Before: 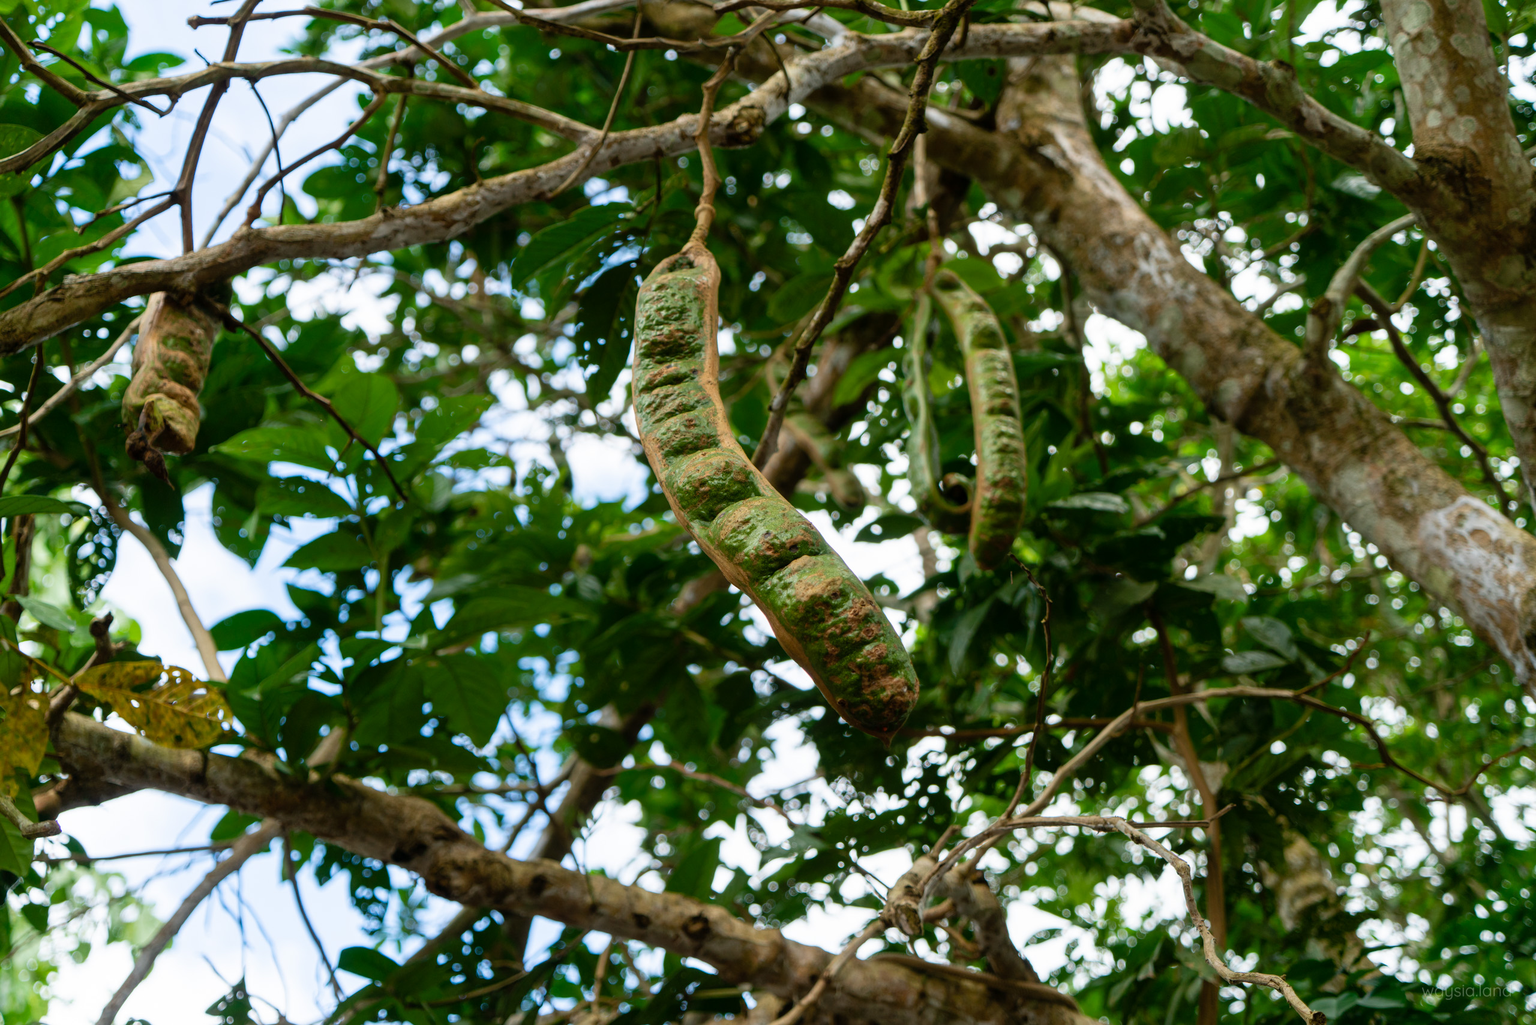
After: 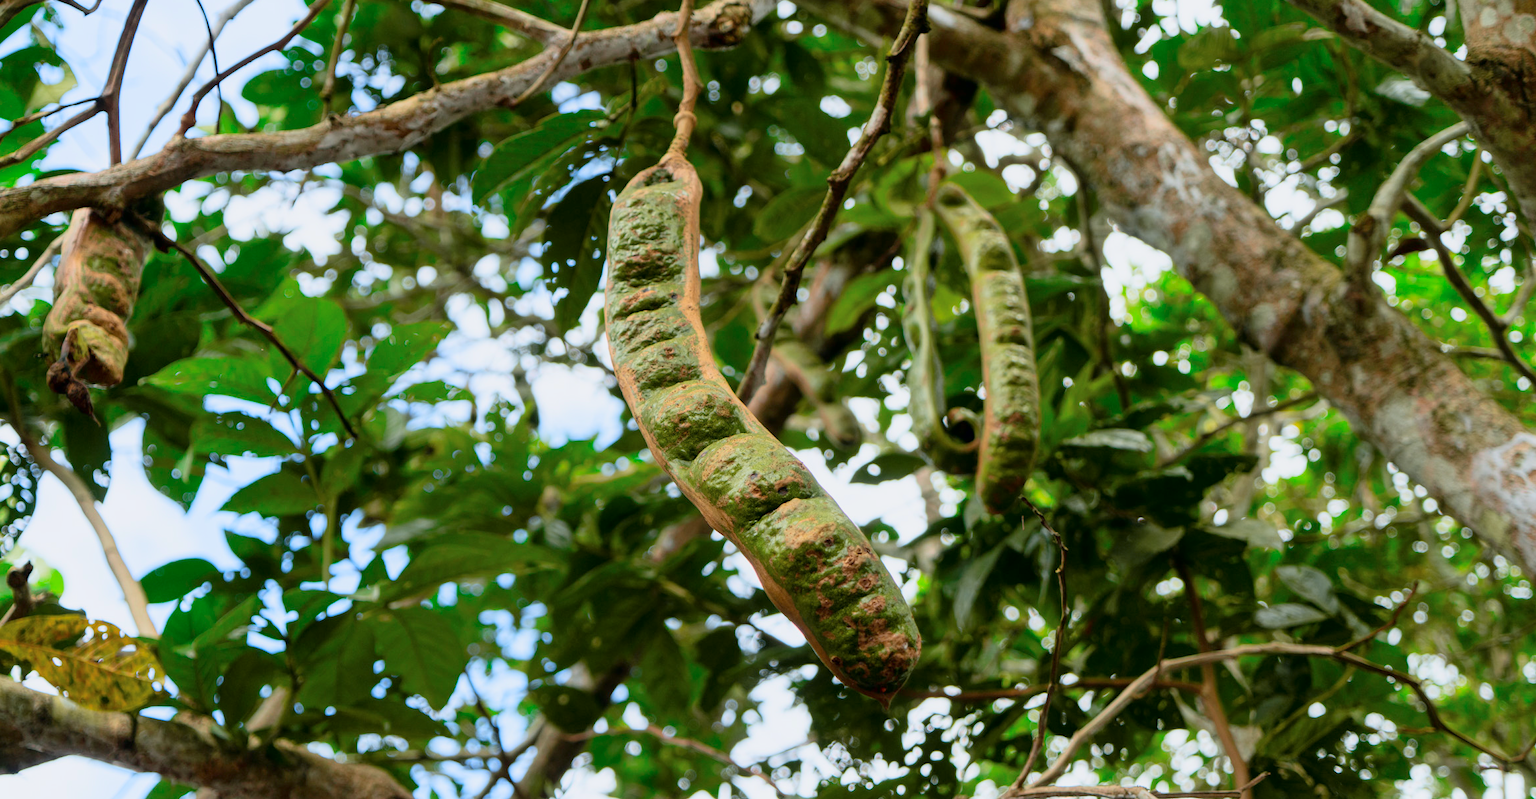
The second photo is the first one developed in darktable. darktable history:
tone equalizer: -8 EV 0.286 EV, -7 EV 0.445 EV, -6 EV 0.439 EV, -5 EV 0.263 EV, -3 EV -0.275 EV, -2 EV -0.412 EV, -1 EV -0.397 EV, +0 EV -0.256 EV, mask exposure compensation -0.497 EV
tone curve: curves: ch0 [(0, 0) (0.049, 0.01) (0.154, 0.081) (0.491, 0.519) (0.748, 0.765) (1, 0.919)]; ch1 [(0, 0) (0.172, 0.123) (0.317, 0.272) (0.391, 0.424) (0.499, 0.497) (0.531, 0.541) (0.615, 0.608) (0.741, 0.783) (1, 1)]; ch2 [(0, 0) (0.411, 0.424) (0.483, 0.478) (0.546, 0.532) (0.652, 0.633) (1, 1)], color space Lab, independent channels, preserve colors none
contrast brightness saturation: brightness 0.088, saturation 0.192
exposure: exposure 0.492 EV, compensate exposure bias true, compensate highlight preservation false
crop: left 5.468%, top 10.081%, right 3.759%, bottom 19.081%
